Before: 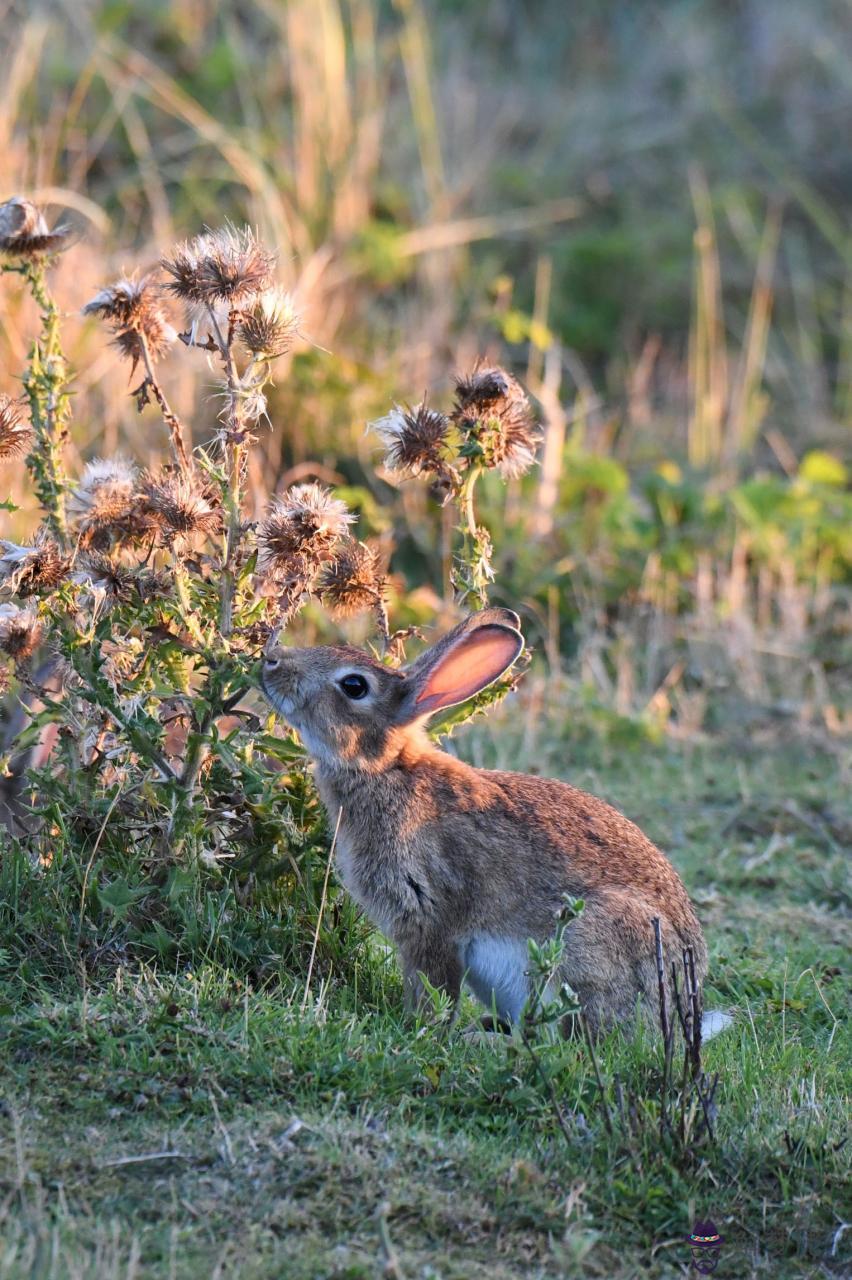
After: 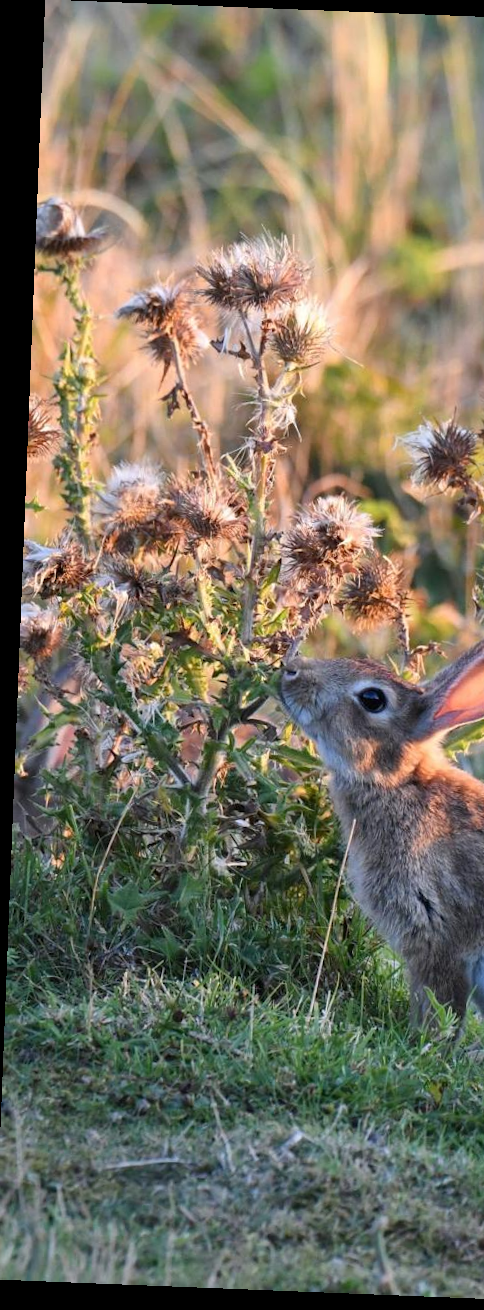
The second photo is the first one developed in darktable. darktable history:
crop: left 0.587%, right 45.588%, bottom 0.086%
rotate and perspective: rotation 2.27°, automatic cropping off
